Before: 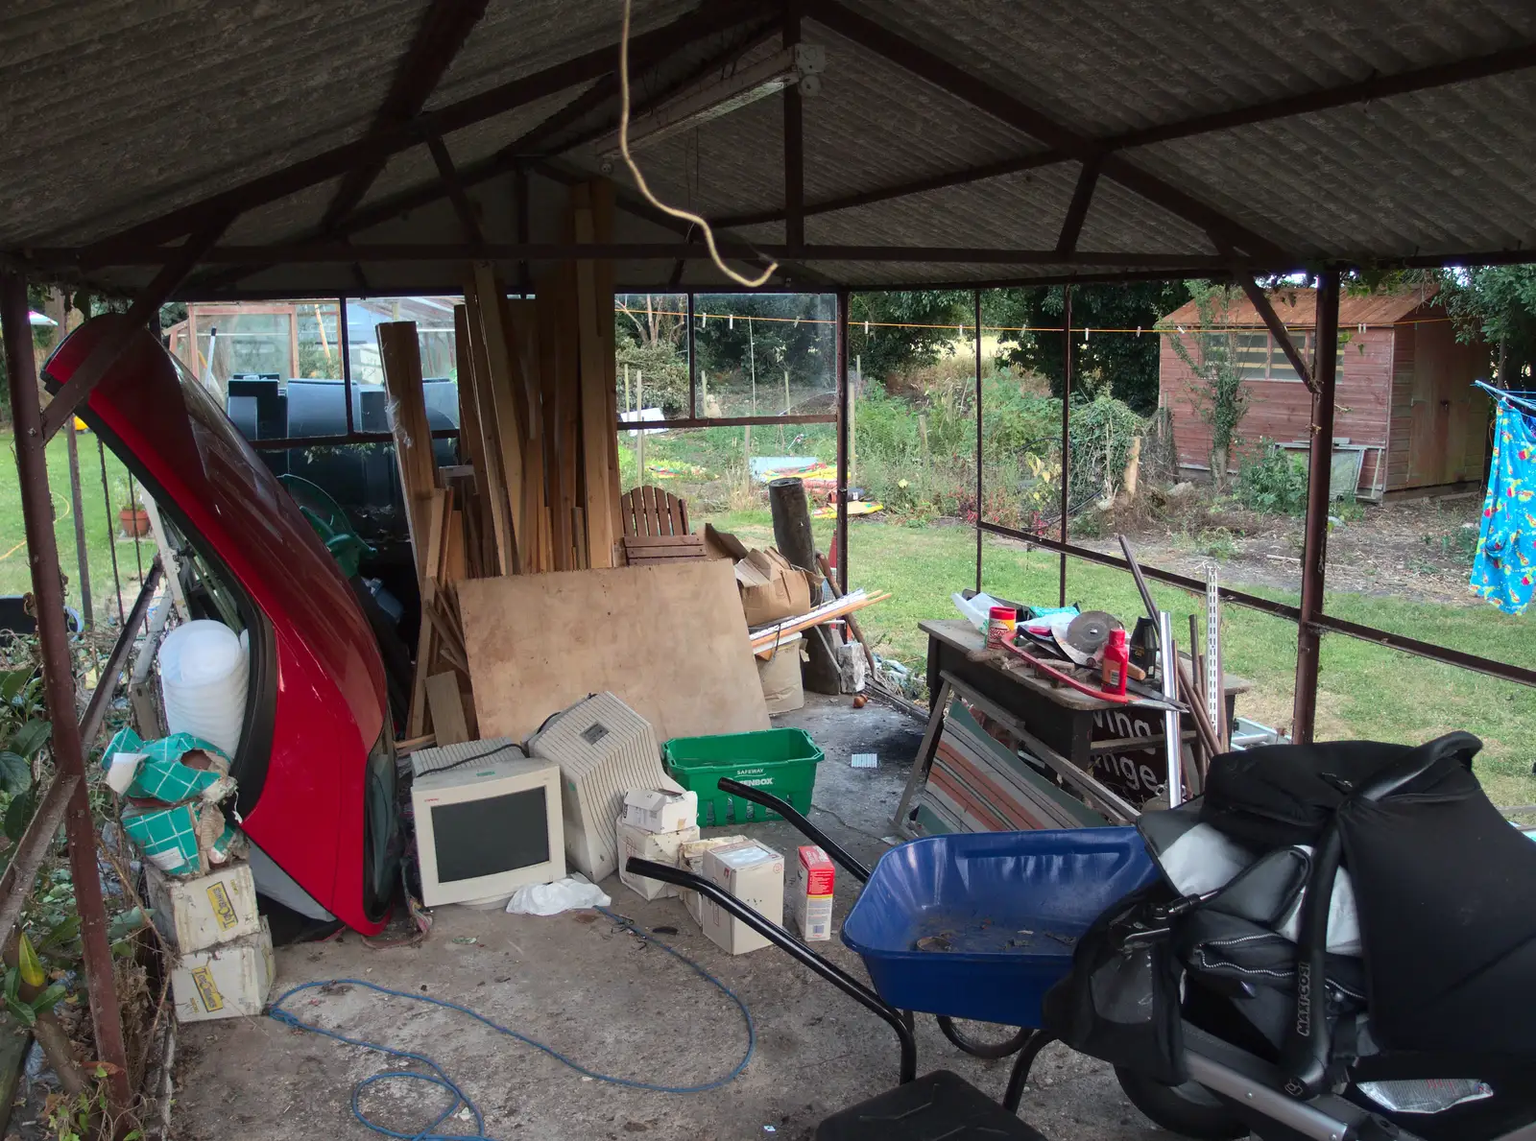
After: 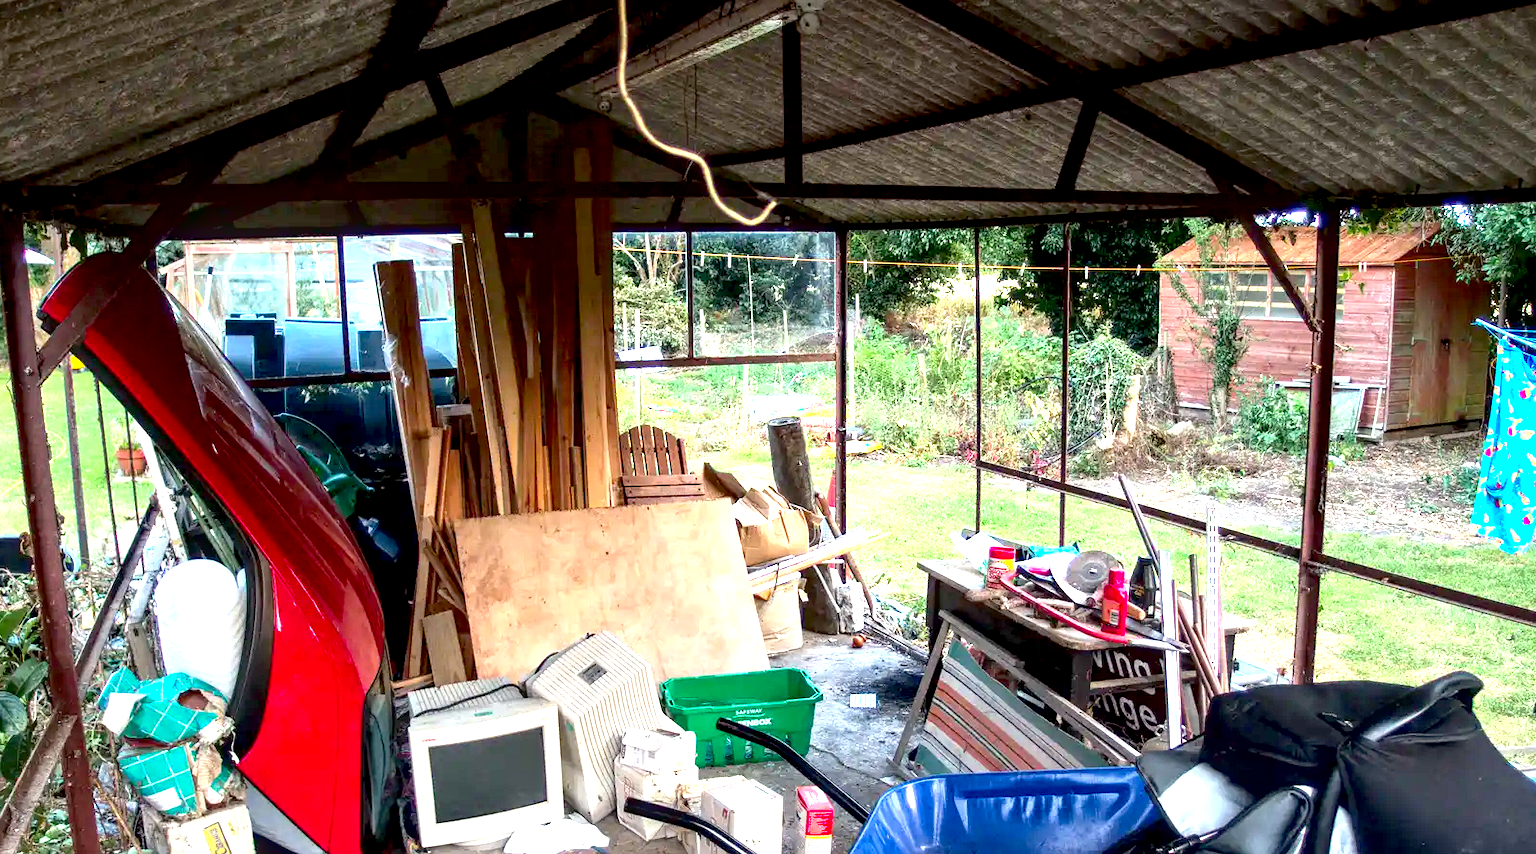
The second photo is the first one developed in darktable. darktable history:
contrast brightness saturation: contrast 0.088, saturation 0.277
crop: left 0.3%, top 5.506%, bottom 19.826%
exposure: black level correction 0.009, exposure 1.437 EV, compensate highlight preservation false
local contrast: detail 150%
